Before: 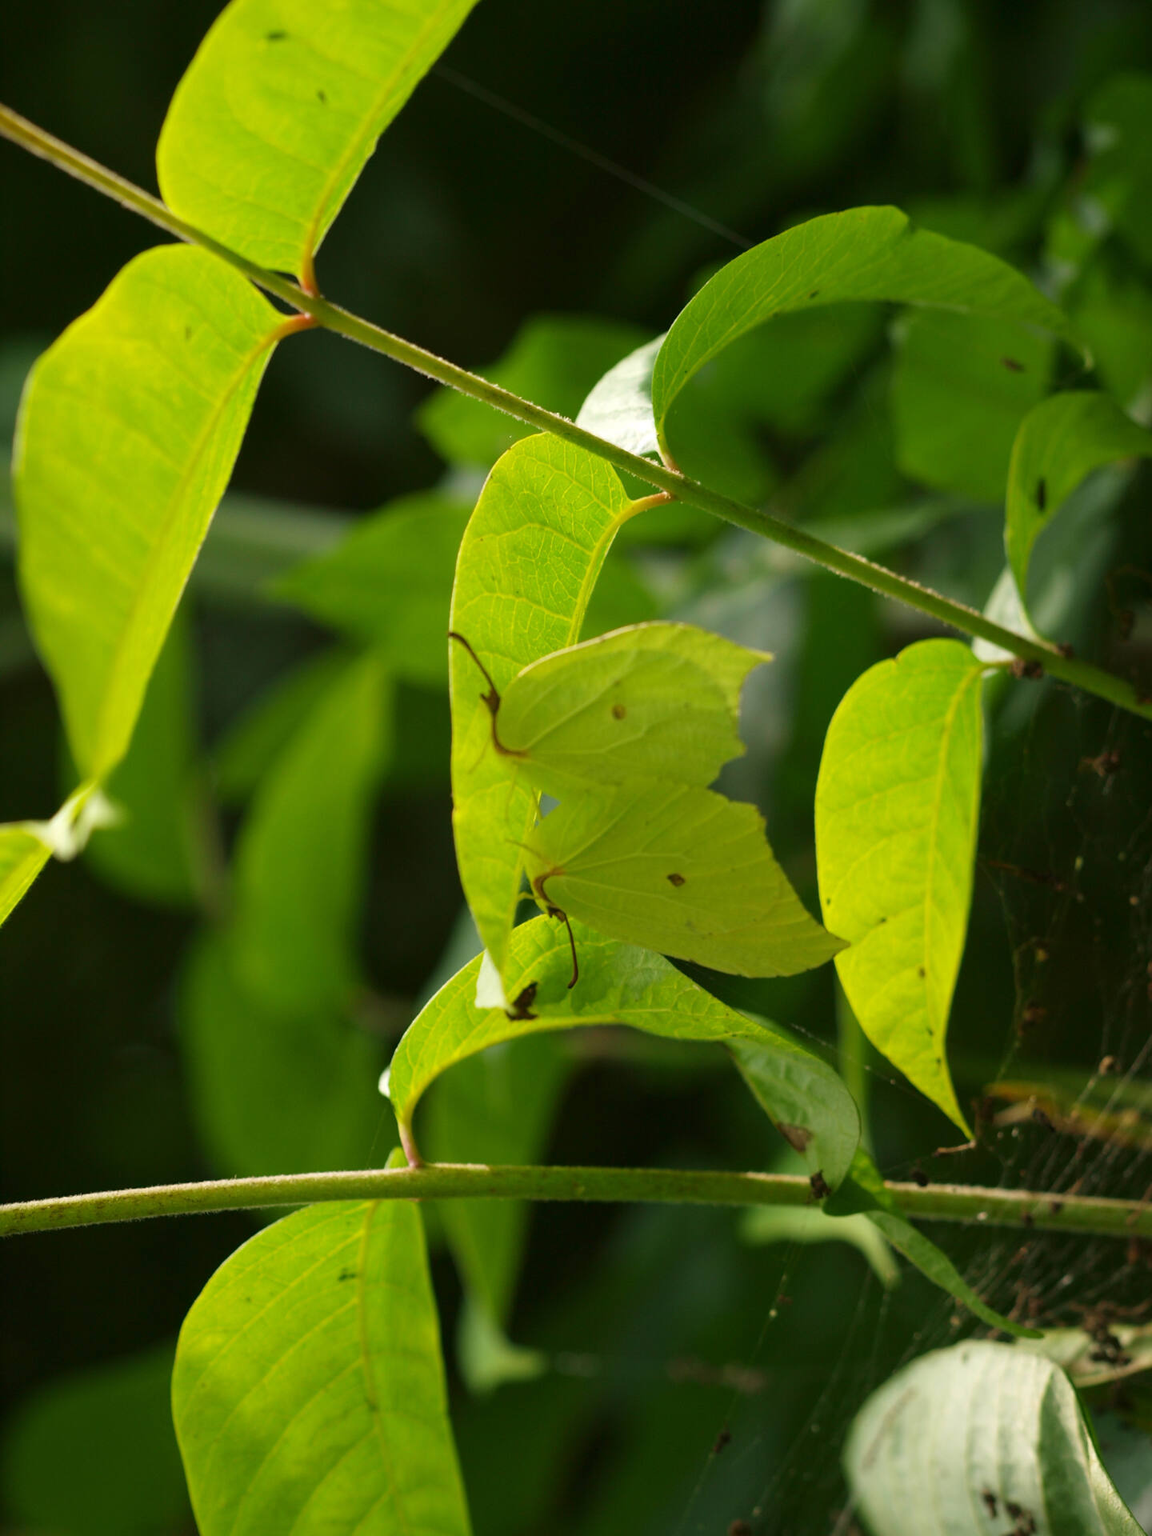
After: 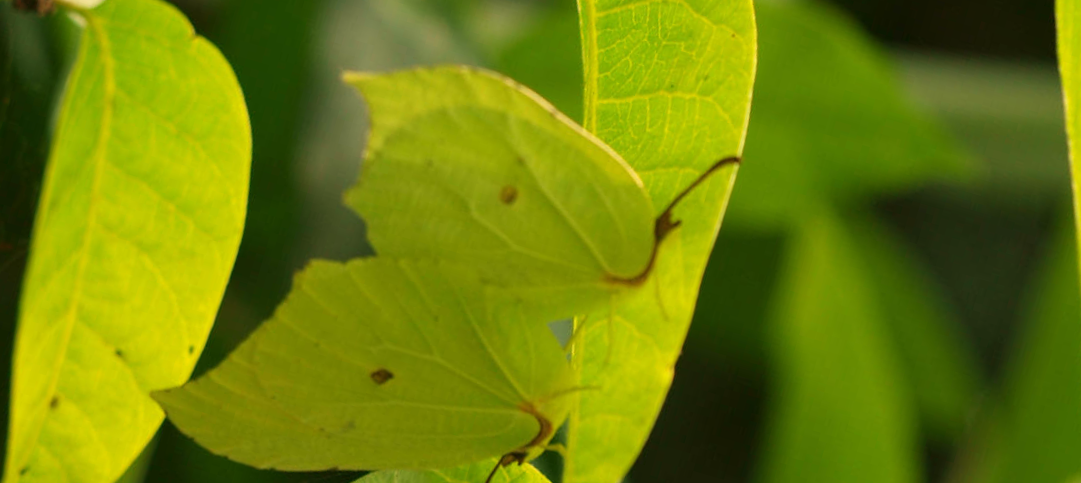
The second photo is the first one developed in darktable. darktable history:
white balance: red 1.08, blue 0.791
crop and rotate: angle 16.12°, top 30.835%, bottom 35.653%
